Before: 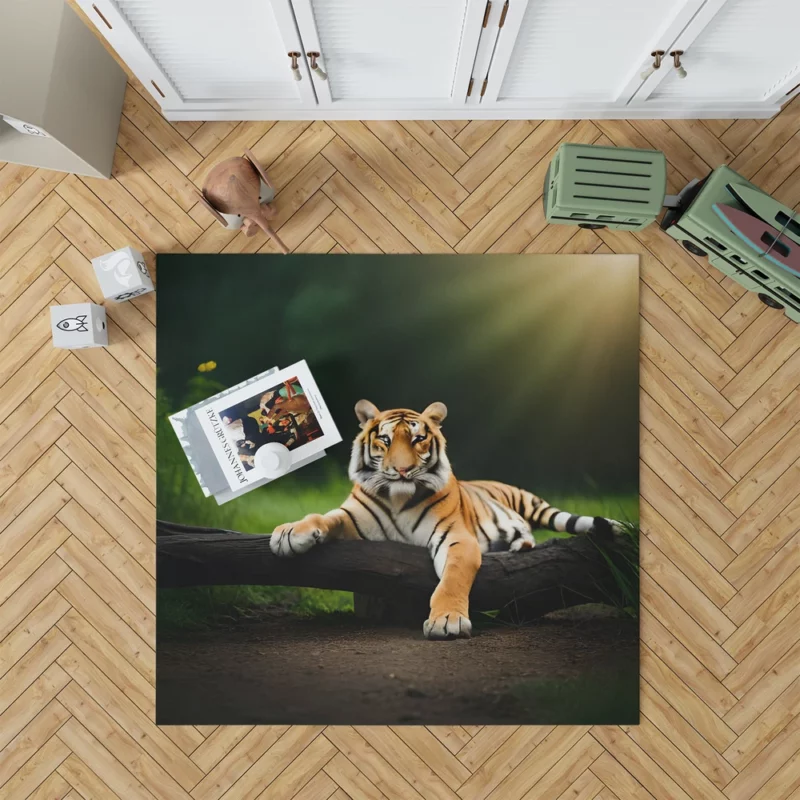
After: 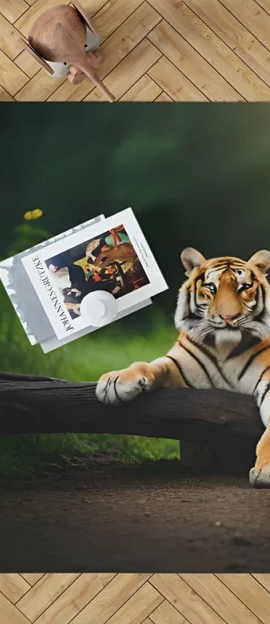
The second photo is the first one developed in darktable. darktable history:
sharpen: amount 0.204
crop and rotate: left 21.872%, top 19.015%, right 44.273%, bottom 2.983%
